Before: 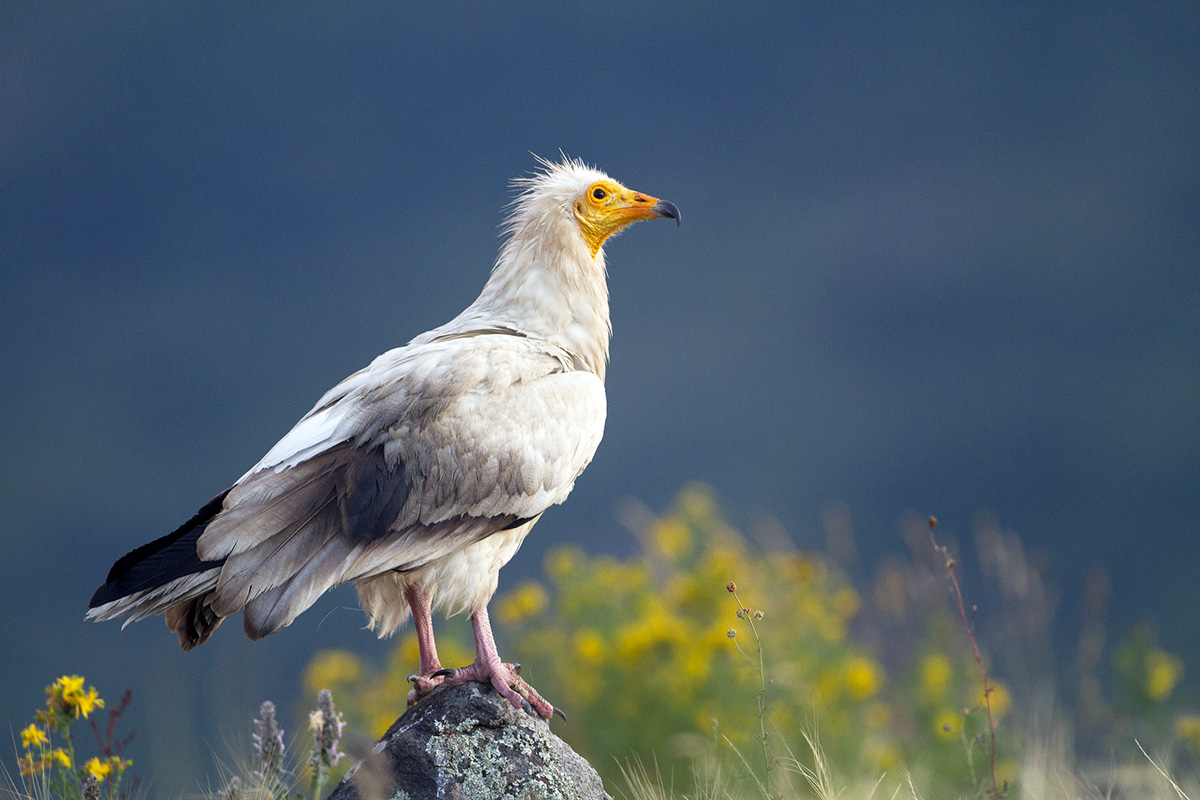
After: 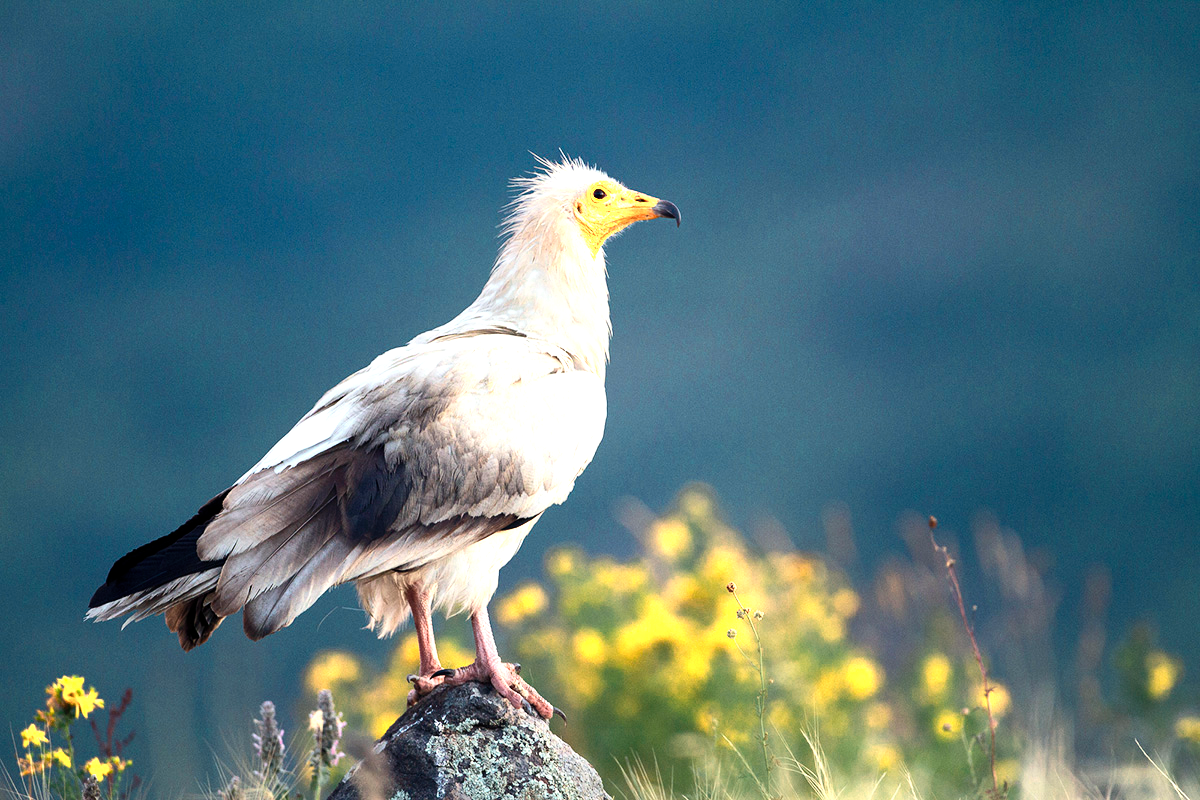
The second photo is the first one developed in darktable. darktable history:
color zones: curves: ch0 [(0.018, 0.548) (0.197, 0.654) (0.425, 0.447) (0.605, 0.658) (0.732, 0.579)]; ch1 [(0.105, 0.531) (0.224, 0.531) (0.386, 0.39) (0.618, 0.456) (0.732, 0.456) (0.956, 0.421)]; ch2 [(0.039, 0.583) (0.215, 0.465) (0.399, 0.544) (0.465, 0.548) (0.614, 0.447) (0.724, 0.43) (0.882, 0.623) (0.956, 0.632)]
base curve: curves: ch0 [(0, 0) (0.74, 0.67) (1, 1)]
contrast brightness saturation: contrast 0.2, brightness 0.16, saturation 0.22
white balance: red 1.009, blue 0.985
tone equalizer: -8 EV -0.417 EV, -7 EV -0.389 EV, -6 EV -0.333 EV, -5 EV -0.222 EV, -3 EV 0.222 EV, -2 EV 0.333 EV, -1 EV 0.389 EV, +0 EV 0.417 EV, edges refinement/feathering 500, mask exposure compensation -1.57 EV, preserve details no
